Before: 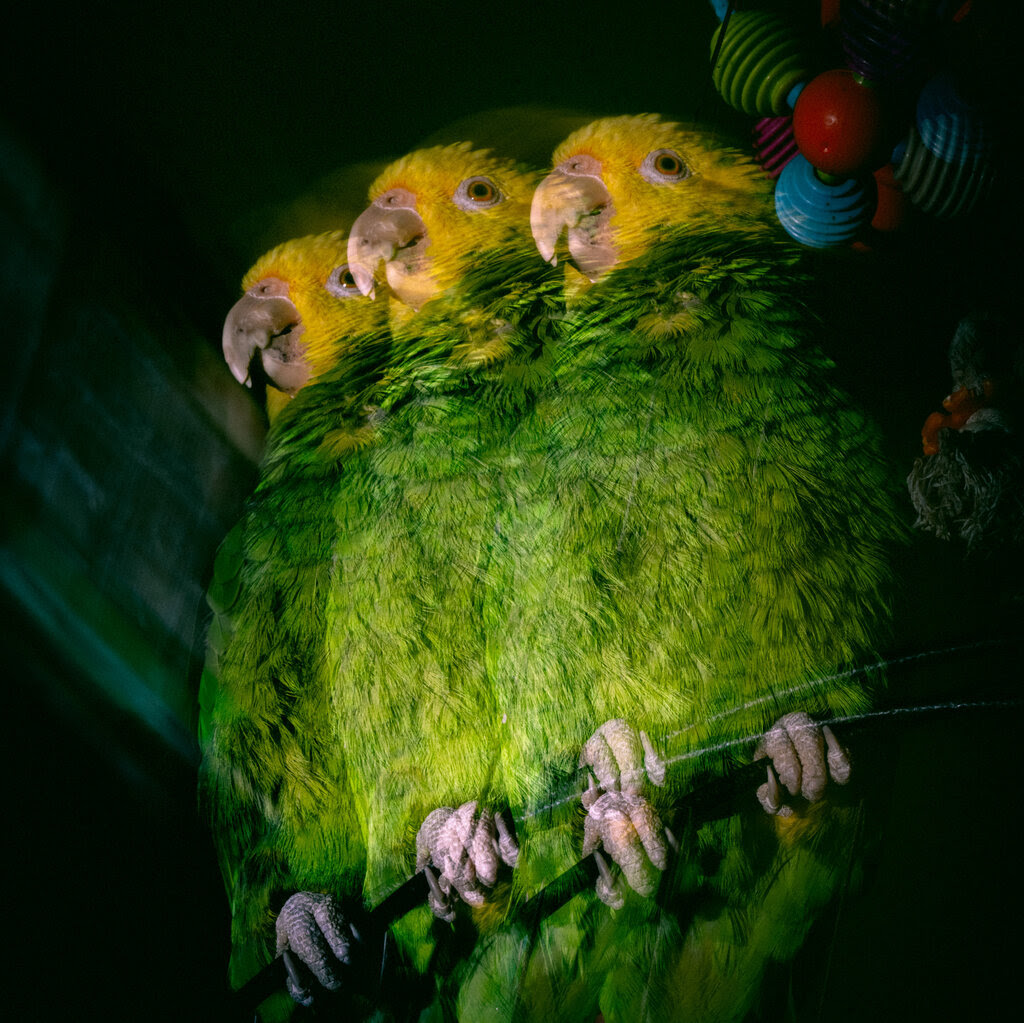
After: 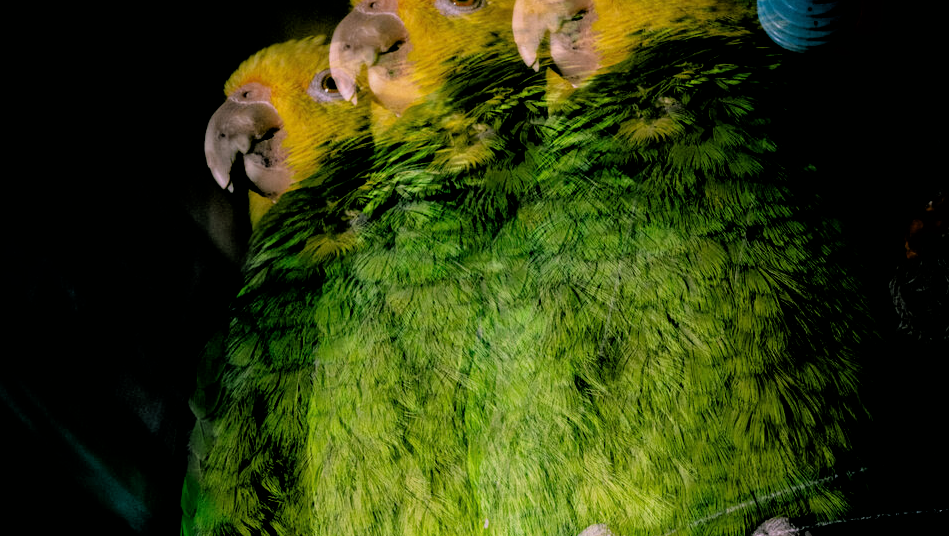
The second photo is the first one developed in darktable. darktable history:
filmic rgb: black relative exposure -3.42 EV, white relative exposure 3.45 EV, hardness 2.36, contrast 1.104, color science v6 (2022)
crop: left 1.853%, top 19.15%, right 5.433%, bottom 28.385%
